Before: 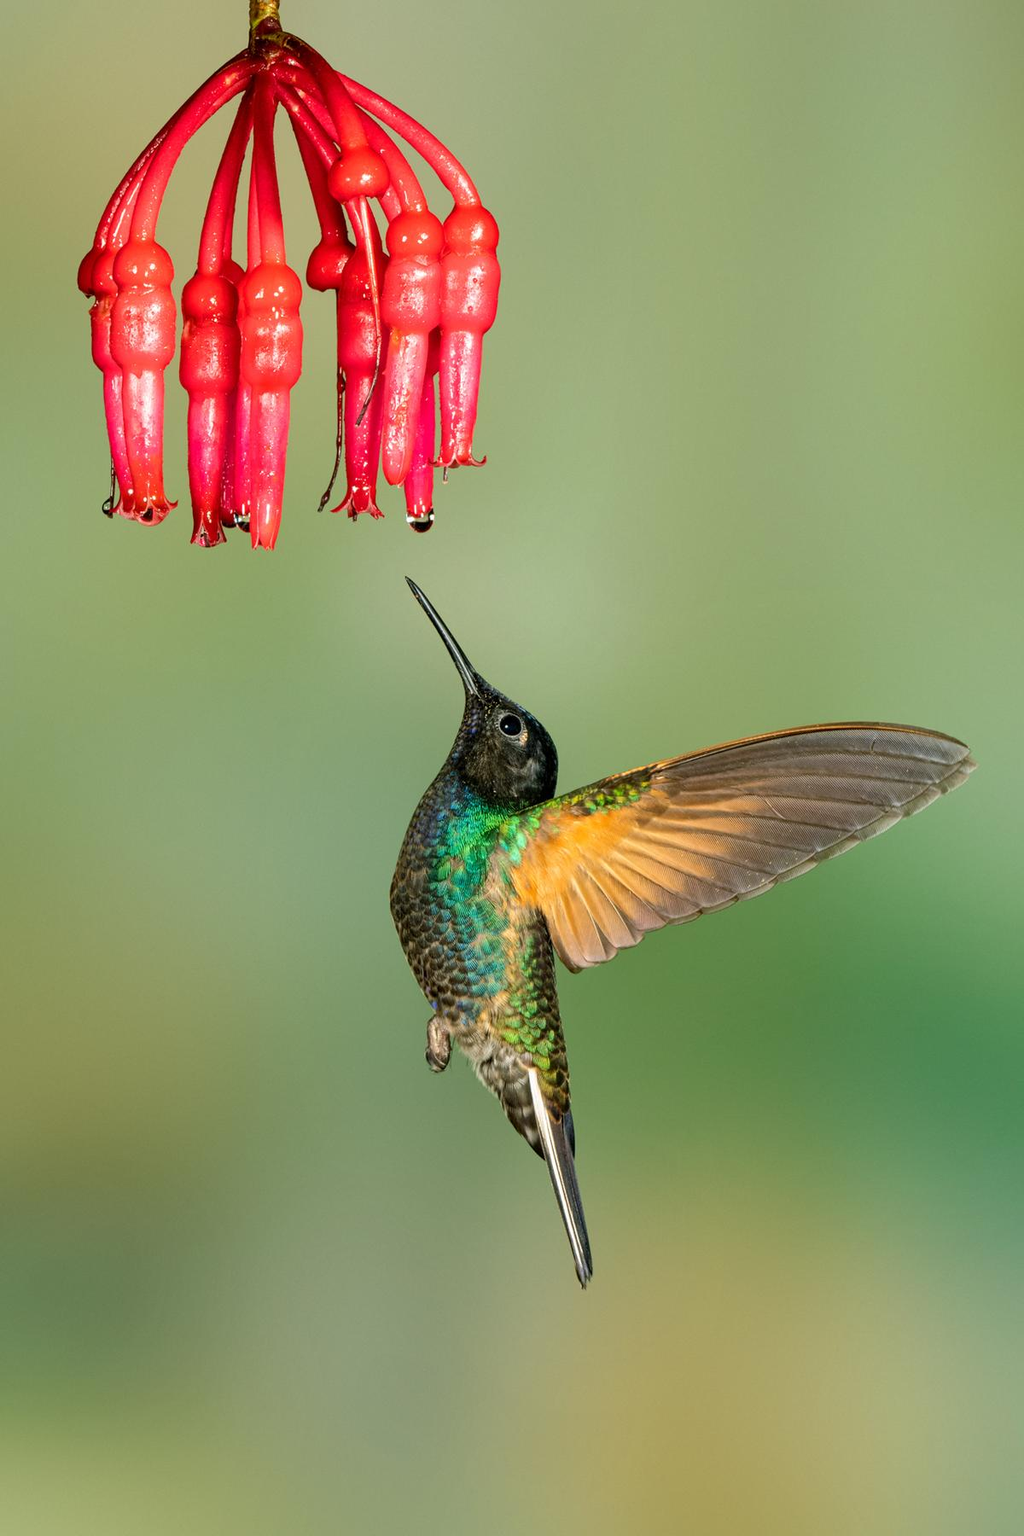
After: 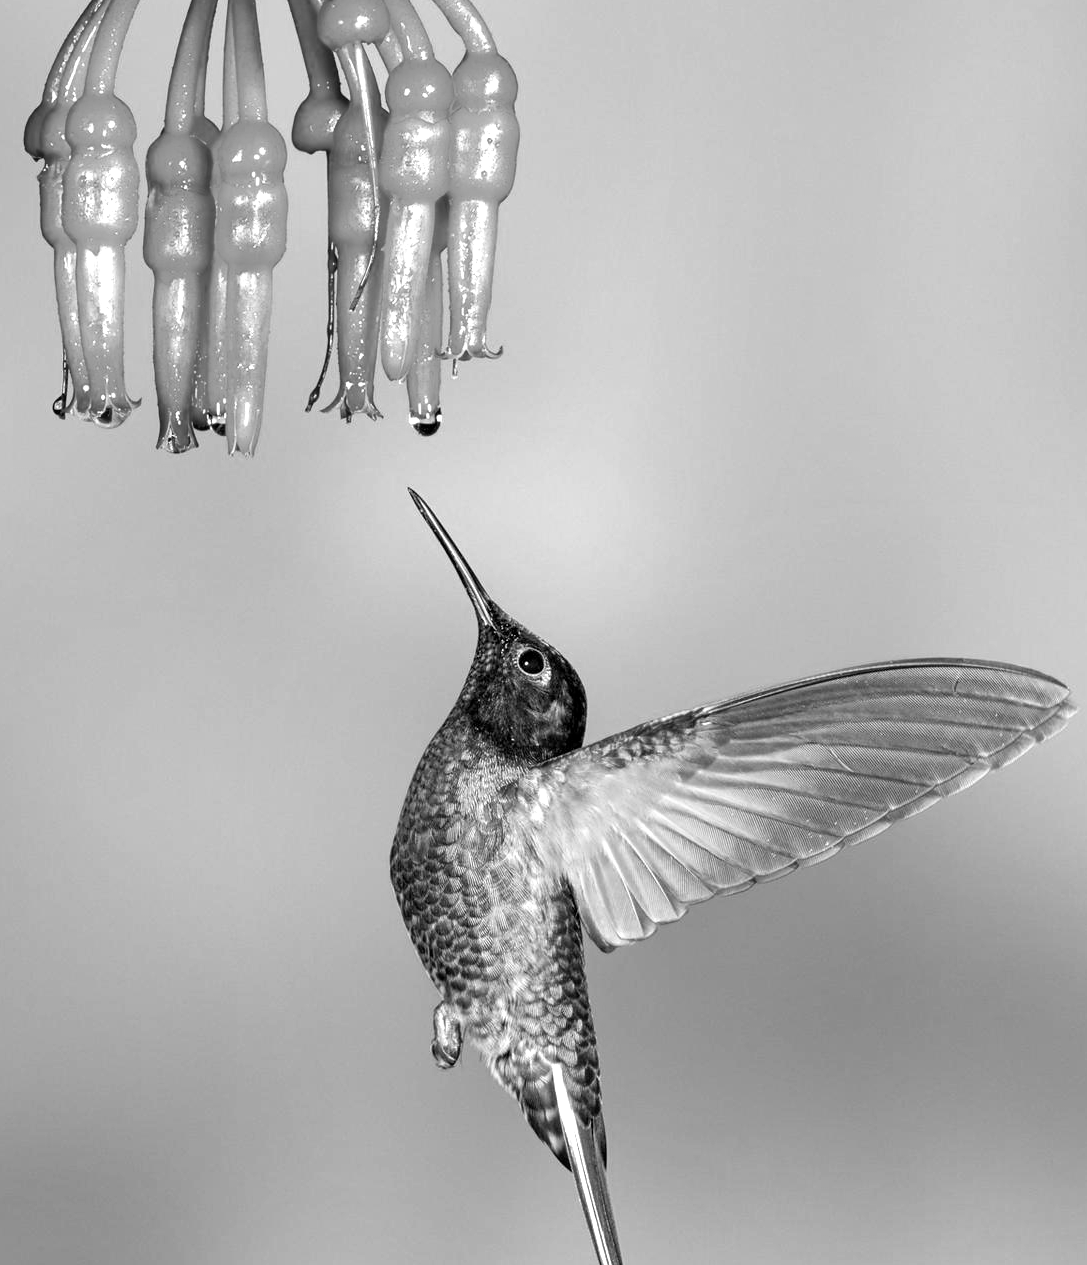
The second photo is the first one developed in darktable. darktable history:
color calibration: output gray [0.253, 0.26, 0.487, 0], x 0.369, y 0.382, temperature 4316.77 K
exposure: black level correction 0.001, exposure 0.963 EV, compensate exposure bias true, compensate highlight preservation false
crop: left 5.598%, top 10.46%, right 3.74%, bottom 19.235%
